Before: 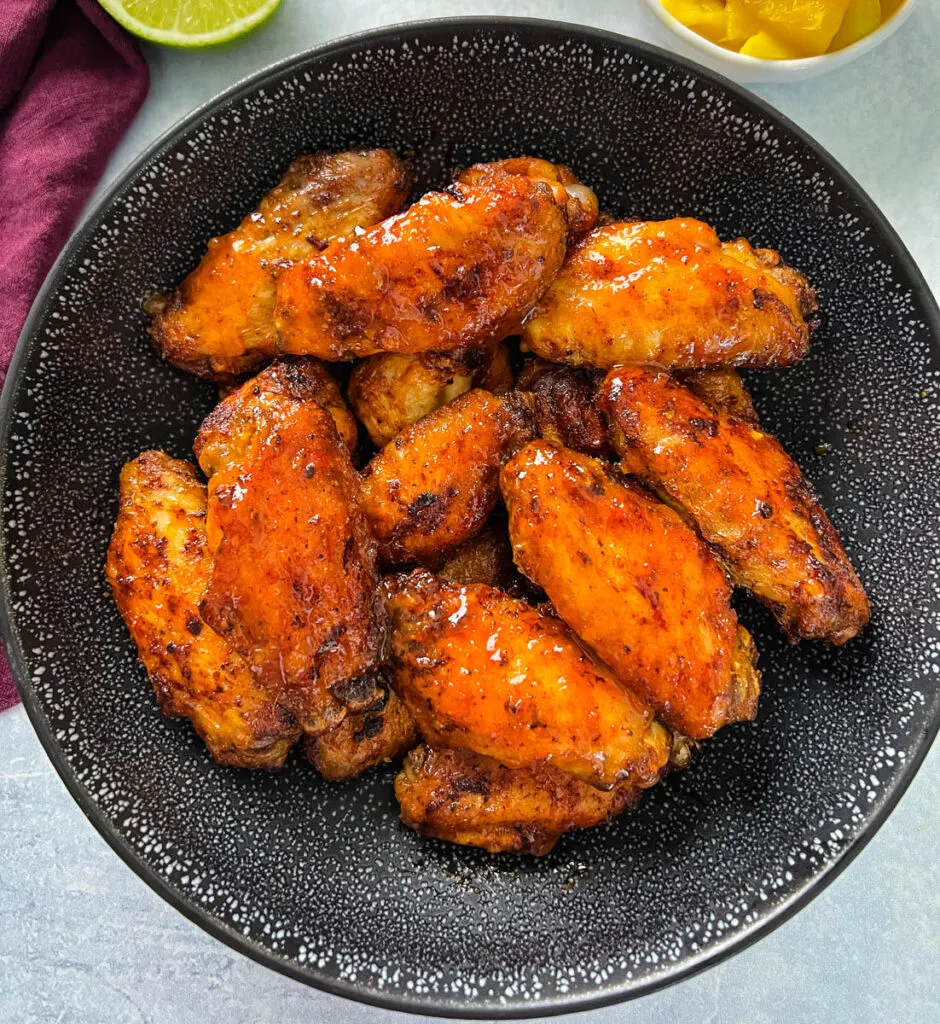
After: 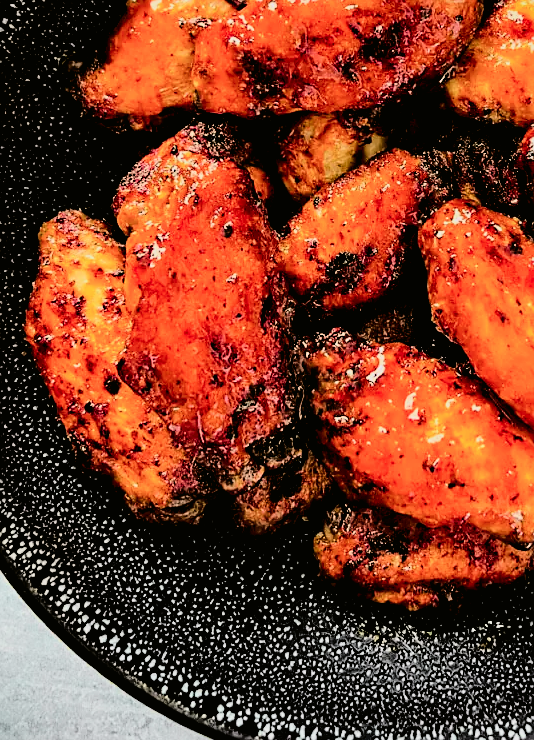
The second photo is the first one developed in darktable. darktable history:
sharpen: radius 1.501, amount 0.397, threshold 1.479
tone curve: curves: ch0 [(0, 0.006) (0.184, 0.117) (0.405, 0.46) (0.456, 0.528) (0.634, 0.728) (0.877, 0.89) (0.984, 0.935)]; ch1 [(0, 0) (0.443, 0.43) (0.492, 0.489) (0.566, 0.579) (0.595, 0.625) (0.608, 0.667) (0.65, 0.729) (1, 1)]; ch2 [(0, 0) (0.33, 0.301) (0.421, 0.443) (0.447, 0.489) (0.492, 0.498) (0.537, 0.583) (0.586, 0.591) (0.663, 0.686) (1, 1)], color space Lab, independent channels, preserve colors none
crop: left 8.754%, top 23.547%, right 34.393%, bottom 4.132%
exposure: exposure -0.375 EV, compensate highlight preservation false
shadows and highlights: shadows 20.78, highlights -81.64, soften with gaussian
filmic rgb: middle gray luminance 13.3%, black relative exposure -1.93 EV, white relative exposure 3.06 EV, target black luminance 0%, hardness 1.8, latitude 59.37%, contrast 1.716, highlights saturation mix 4.93%, shadows ↔ highlights balance -36.92%
